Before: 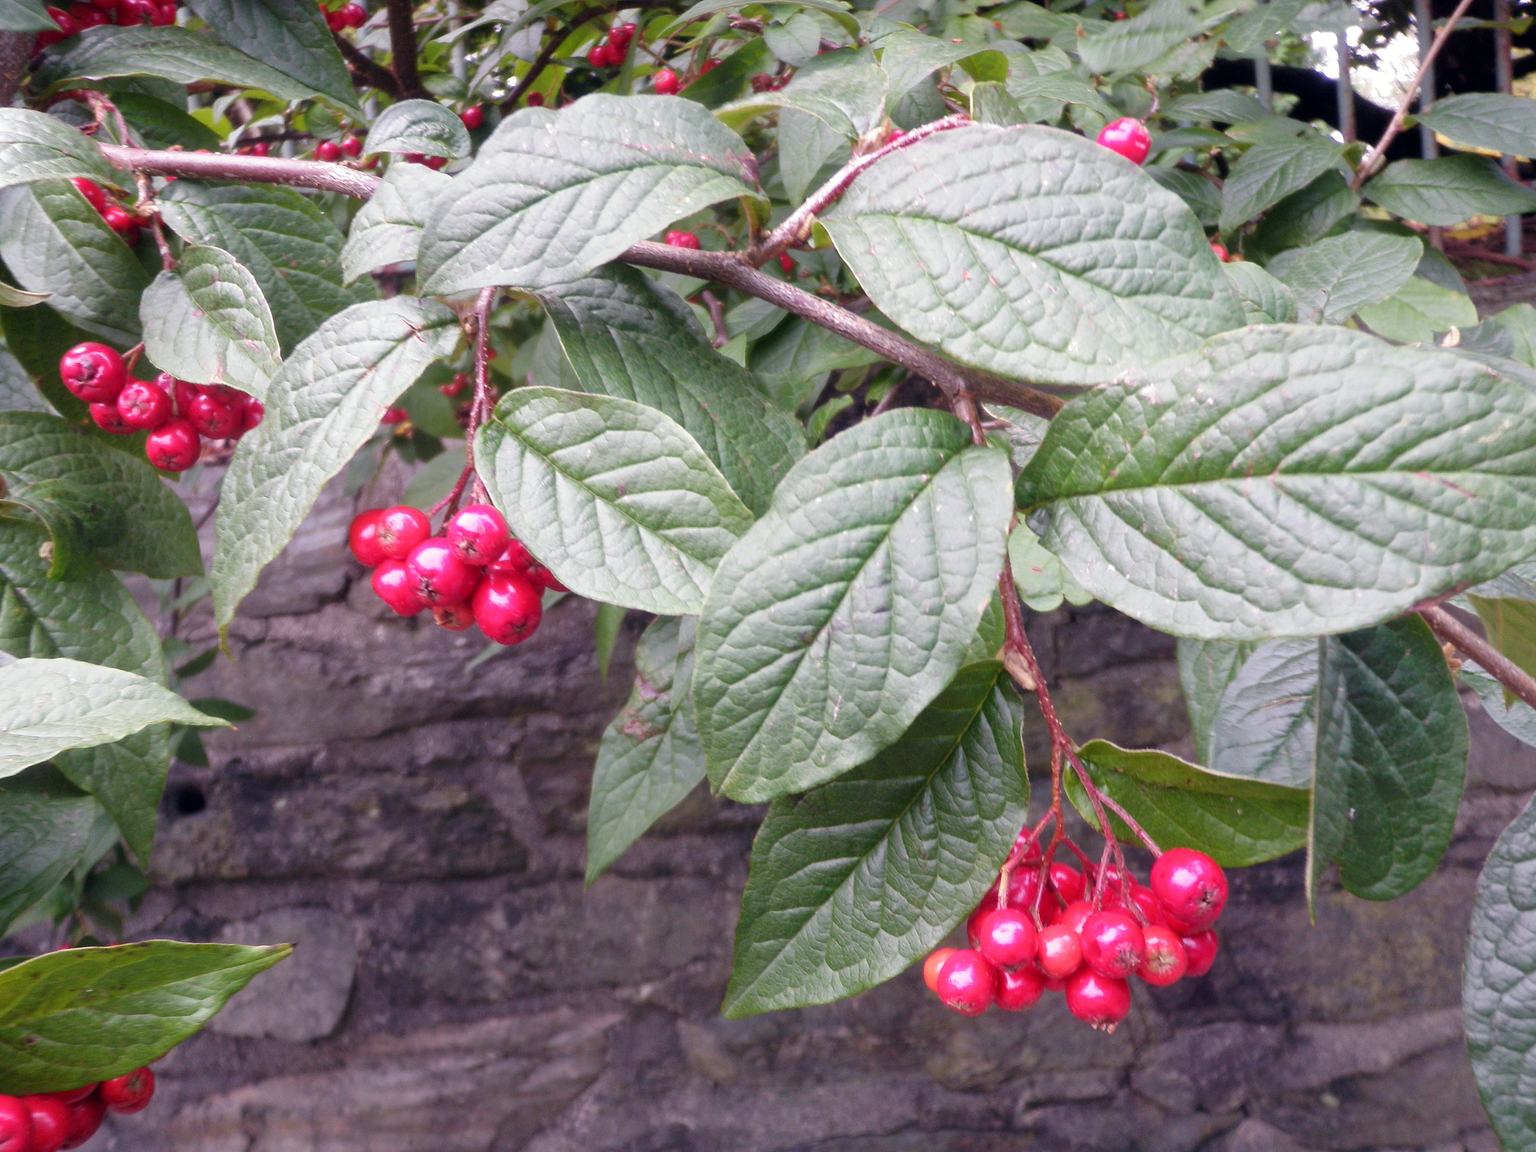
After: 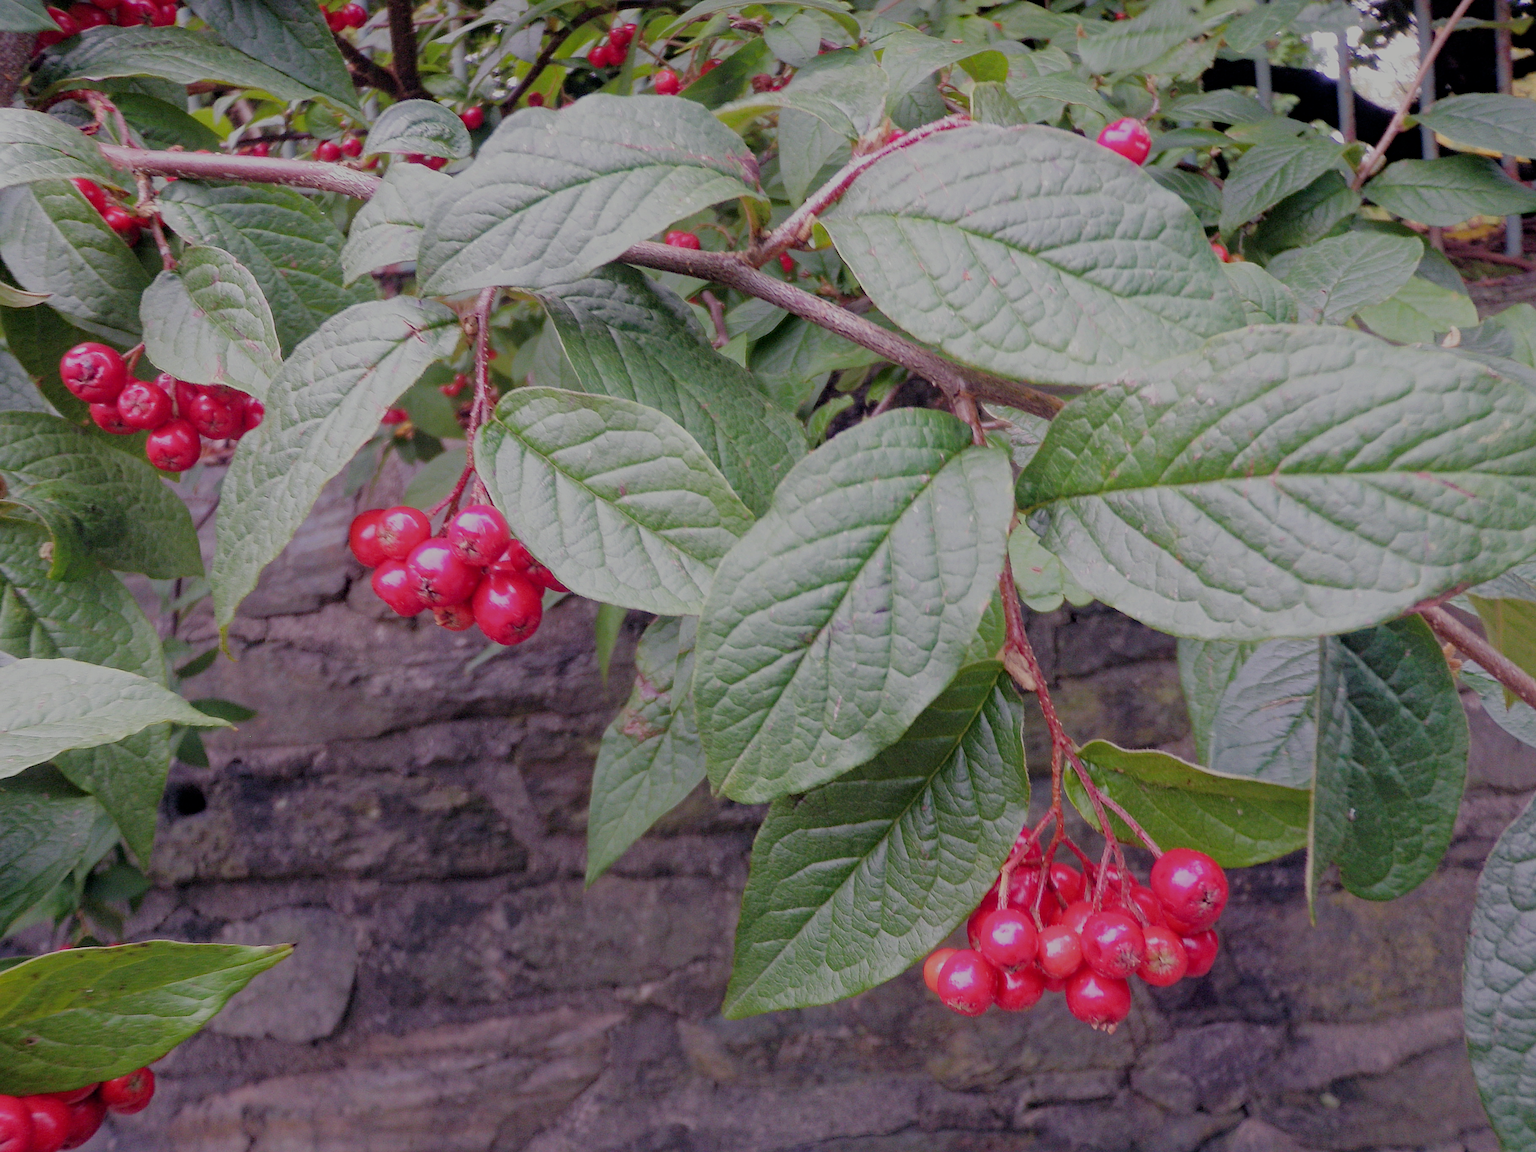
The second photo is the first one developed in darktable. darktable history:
sharpen: on, module defaults
haze removal: strength 0.283, distance 0.247, compatibility mode true, adaptive false
exposure: exposure -0.155 EV, compensate exposure bias true, compensate highlight preservation false
filmic rgb: middle gray luminance 2.51%, black relative exposure -9.95 EV, white relative exposure 6.99 EV, threshold 2.98 EV, dynamic range scaling 10.37%, target black luminance 0%, hardness 3.18, latitude 44.48%, contrast 0.681, highlights saturation mix 5%, shadows ↔ highlights balance 13.06%, enable highlight reconstruction true
